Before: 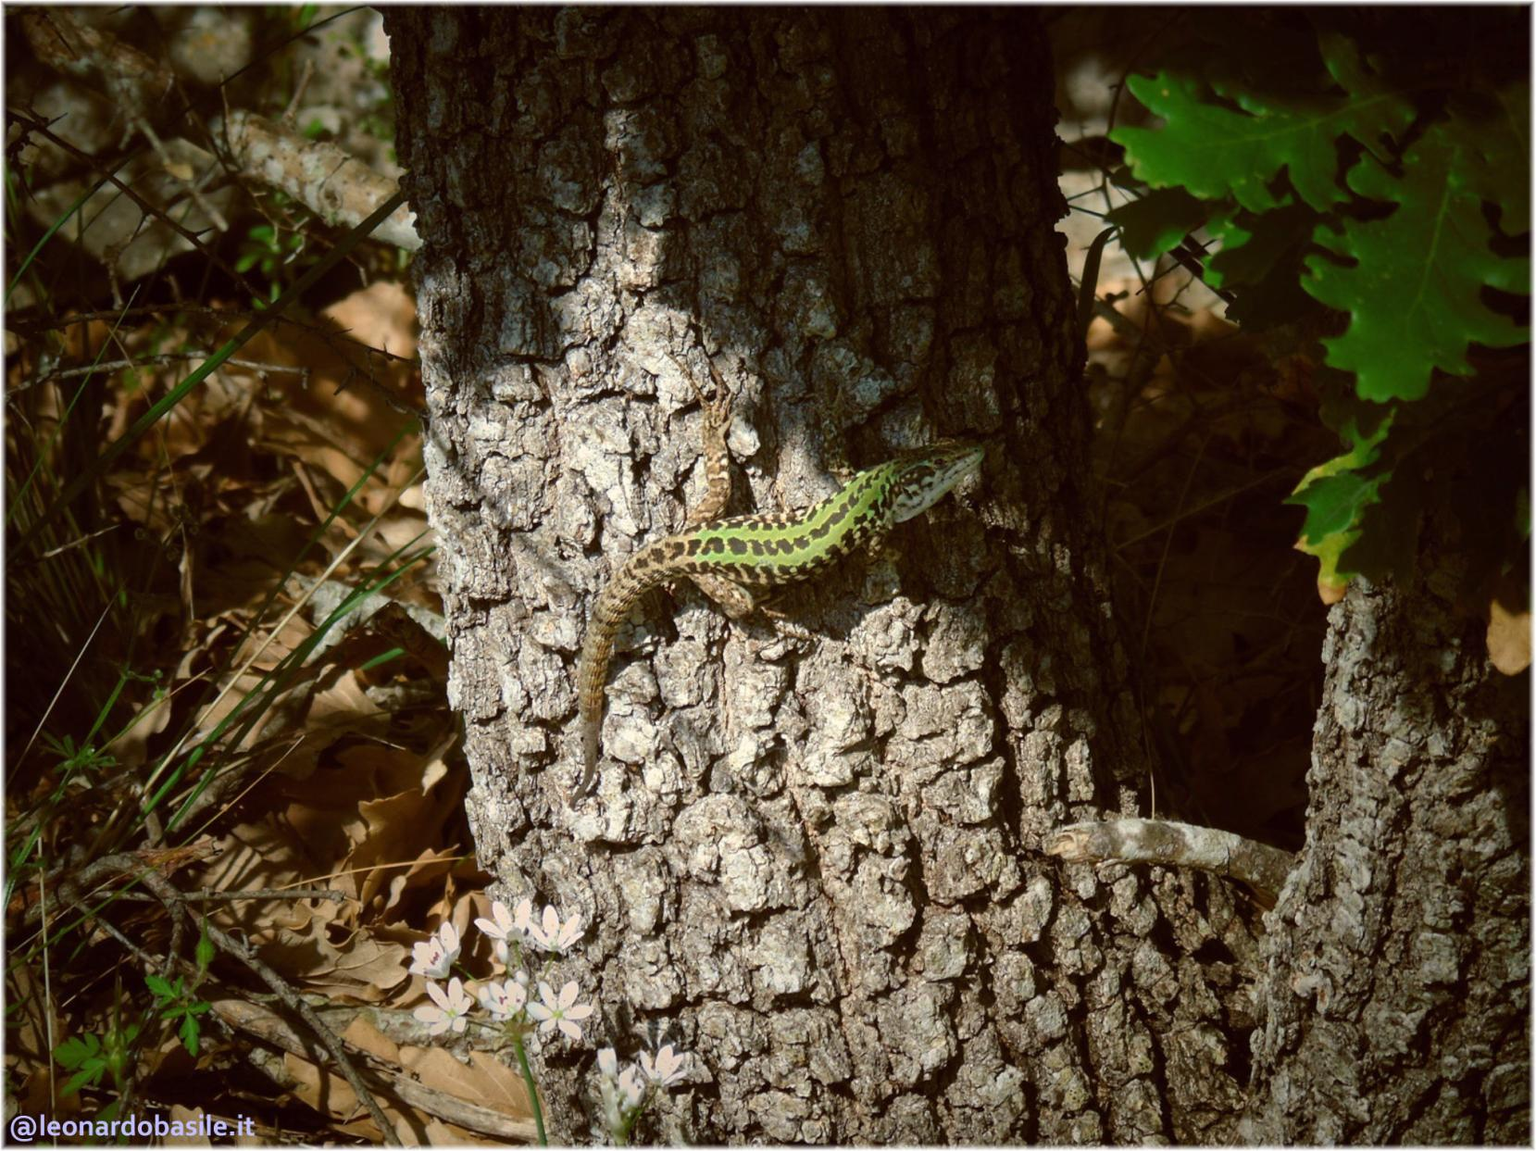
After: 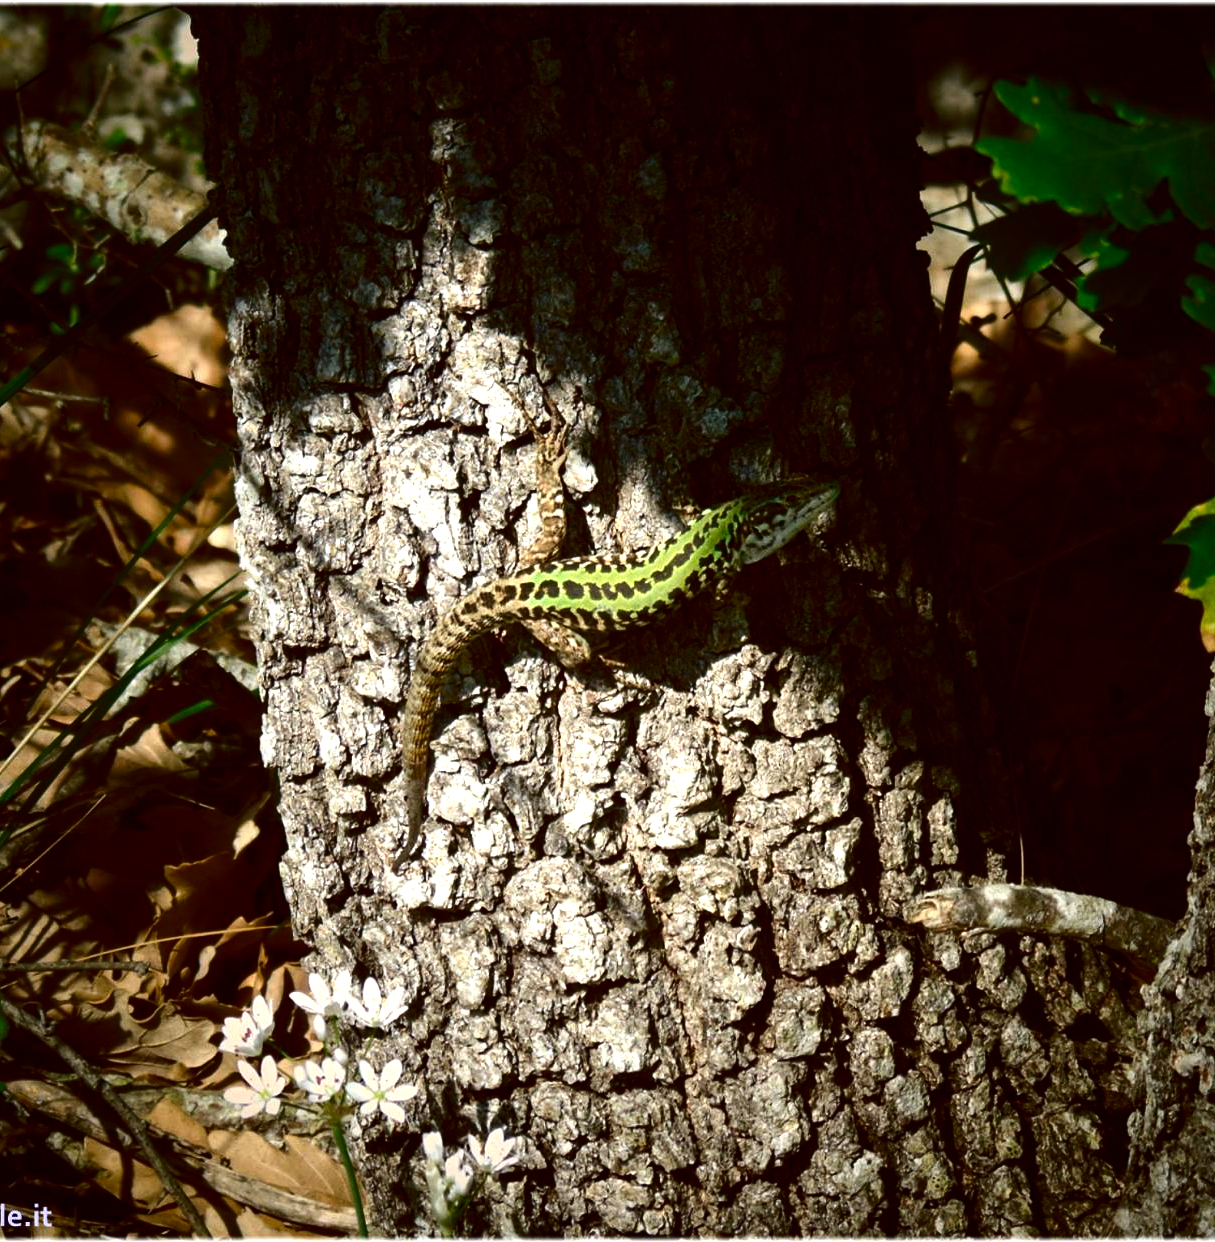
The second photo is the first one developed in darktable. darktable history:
exposure: exposure 0.258 EV, compensate highlight preservation false
crop: left 13.443%, right 13.31%
contrast brightness saturation: contrast 0.1, brightness -0.26, saturation 0.14
tone equalizer: -8 EV -0.417 EV, -7 EV -0.389 EV, -6 EV -0.333 EV, -5 EV -0.222 EV, -3 EV 0.222 EV, -2 EV 0.333 EV, -1 EV 0.389 EV, +0 EV 0.417 EV, edges refinement/feathering 500, mask exposure compensation -1.57 EV, preserve details no
